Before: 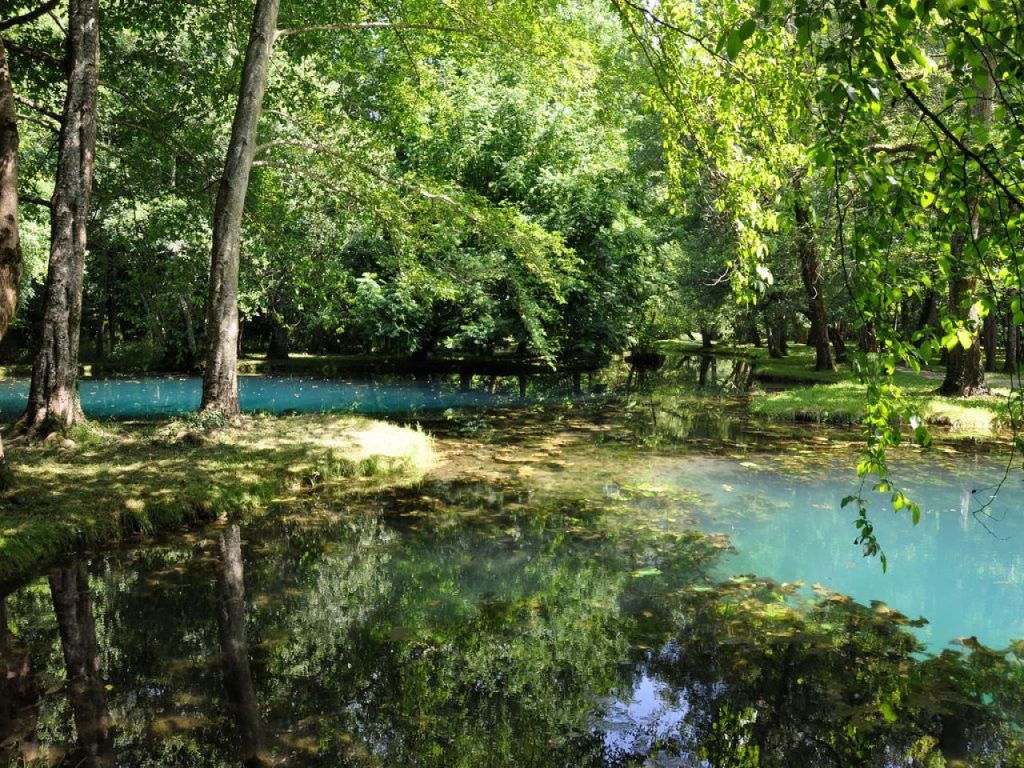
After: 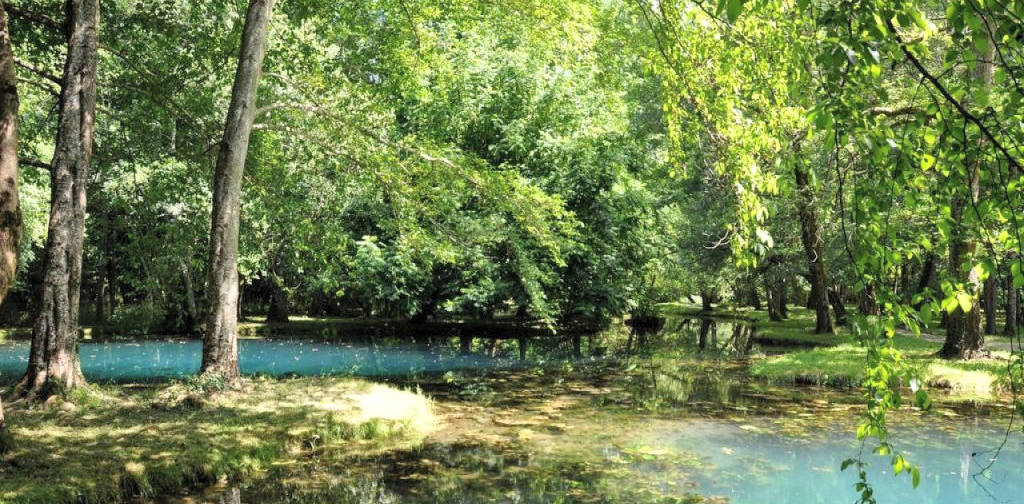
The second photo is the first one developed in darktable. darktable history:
local contrast: highlights 100%, shadows 100%, detail 120%, midtone range 0.2
contrast brightness saturation: brightness 0.15
crop and rotate: top 4.848%, bottom 29.503%
